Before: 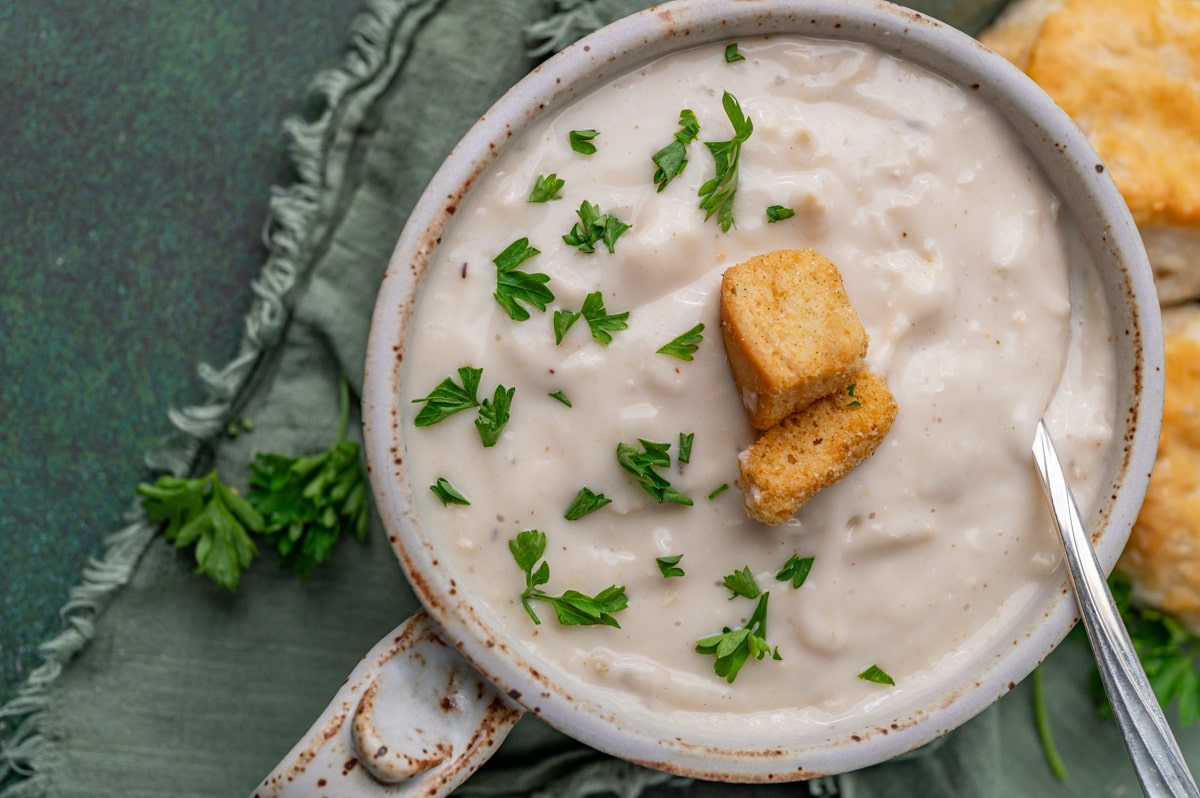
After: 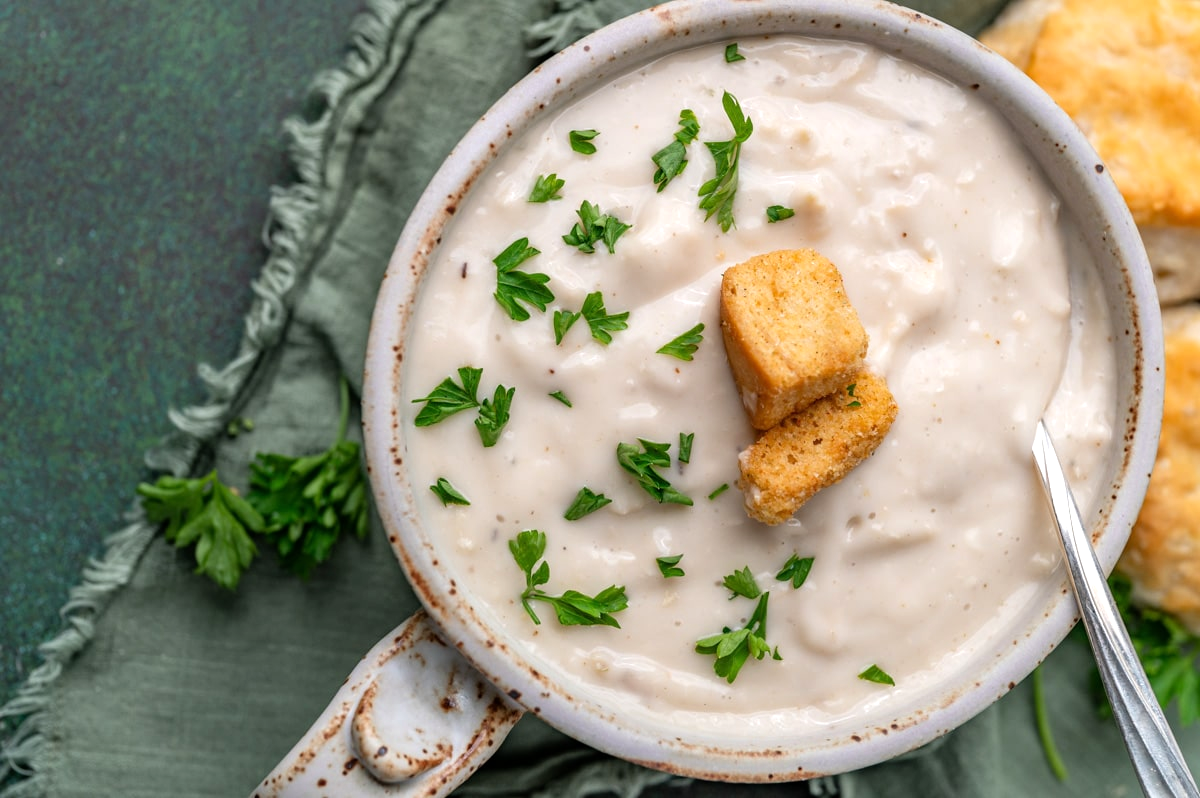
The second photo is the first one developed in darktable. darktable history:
tone equalizer: -8 EV -0.452 EV, -7 EV -0.356 EV, -6 EV -0.327 EV, -5 EV -0.258 EV, -3 EV 0.201 EV, -2 EV 0.355 EV, -1 EV 0.367 EV, +0 EV 0.397 EV
